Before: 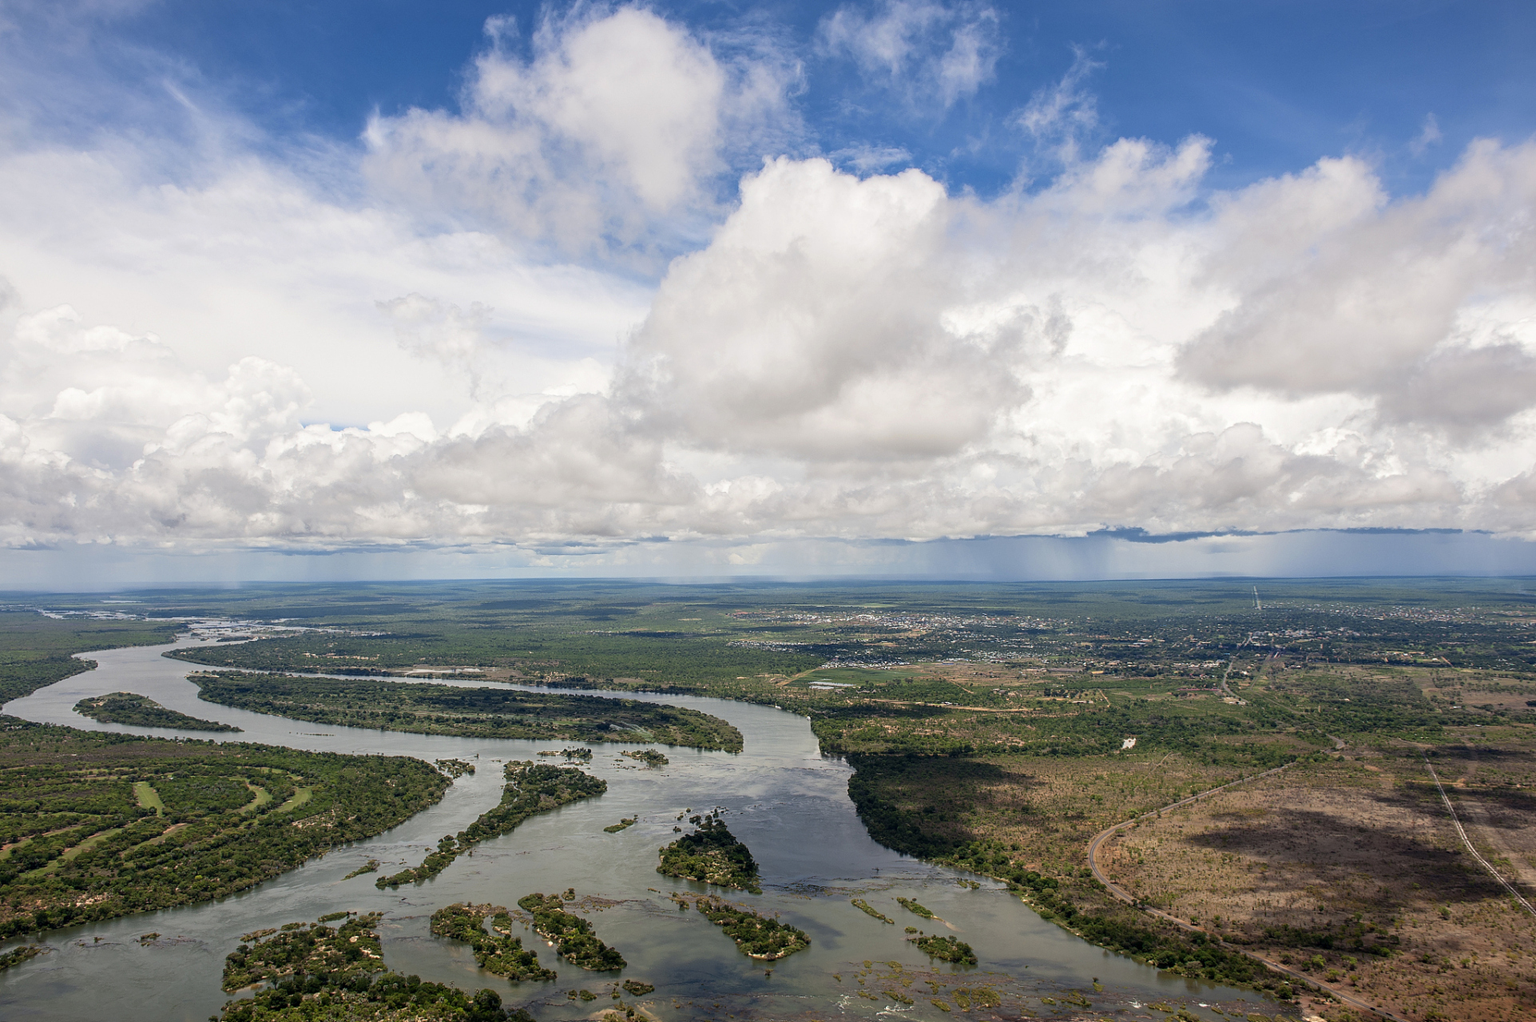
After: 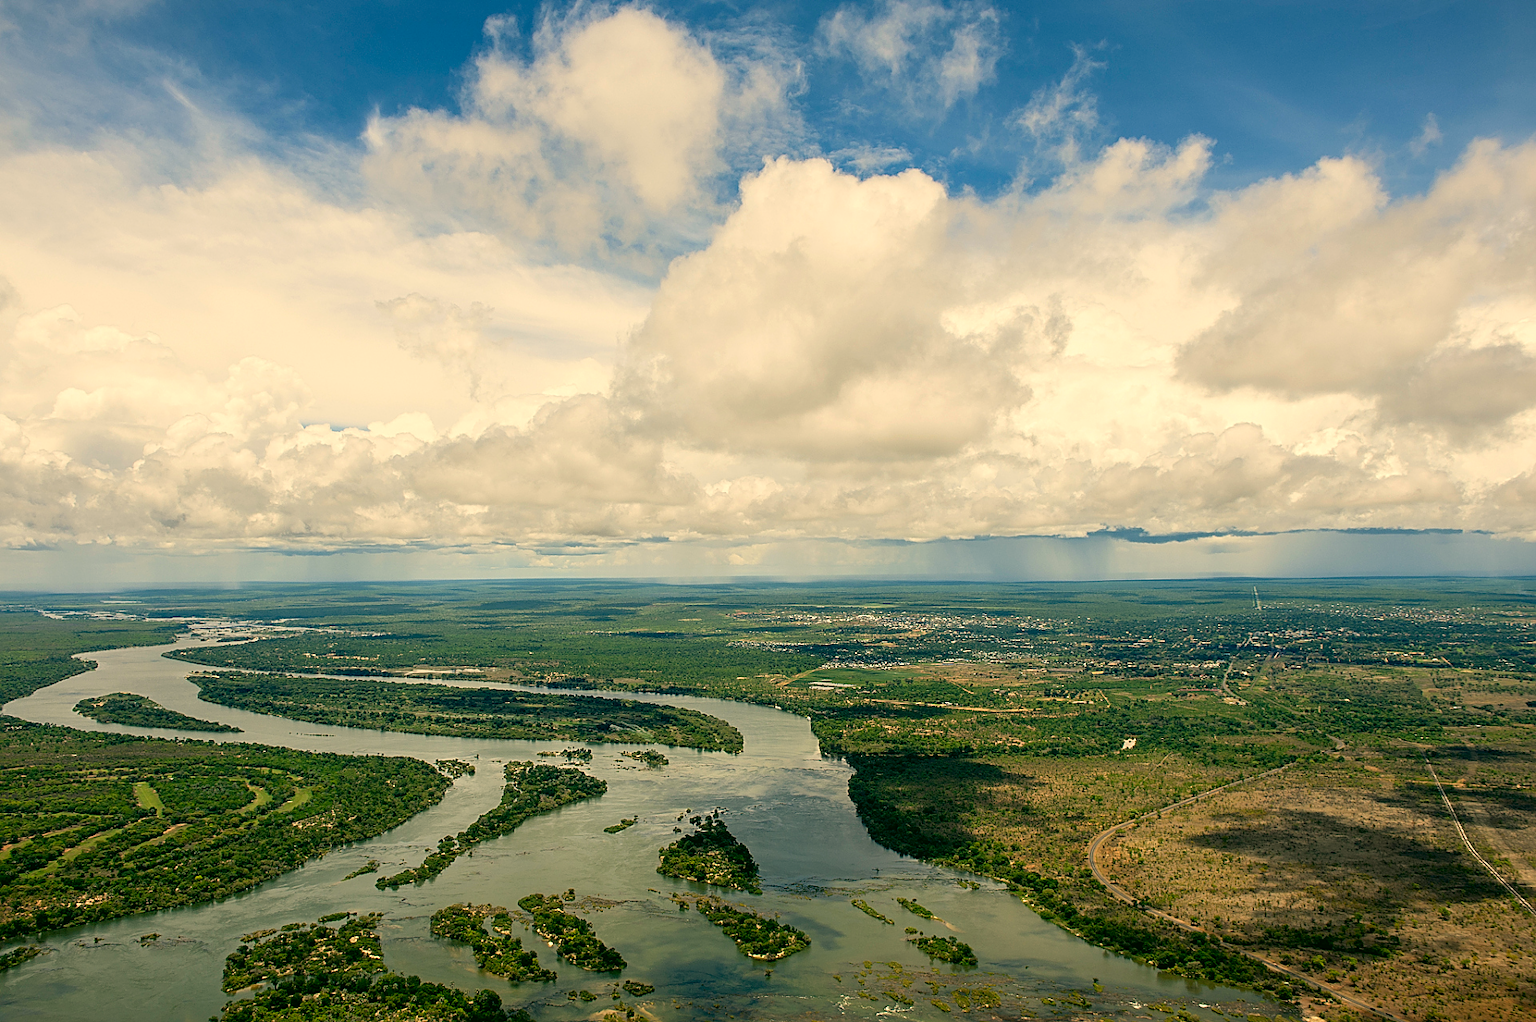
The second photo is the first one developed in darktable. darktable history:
sharpen: on, module defaults
color correction: highlights a* 5.14, highlights b* 24.06, shadows a* -15.5, shadows b* 3.91
tone equalizer: on, module defaults
